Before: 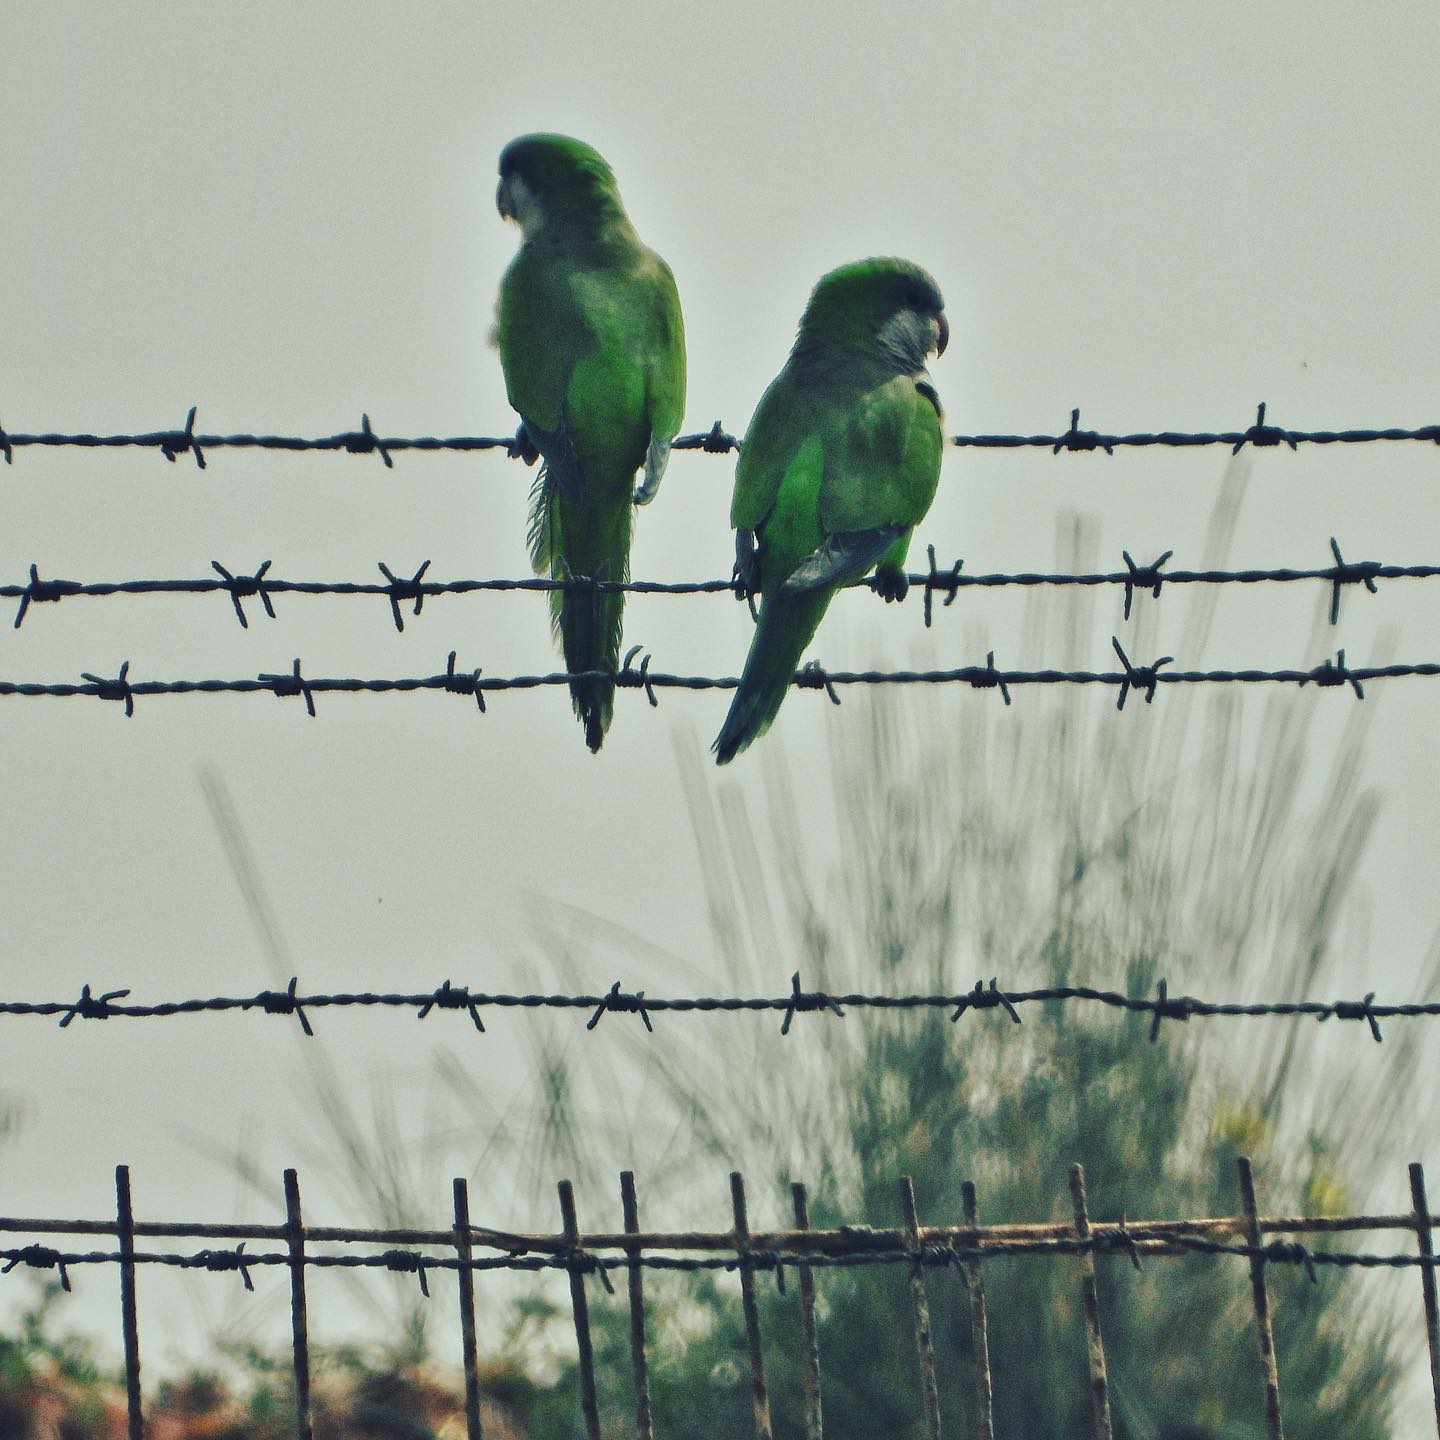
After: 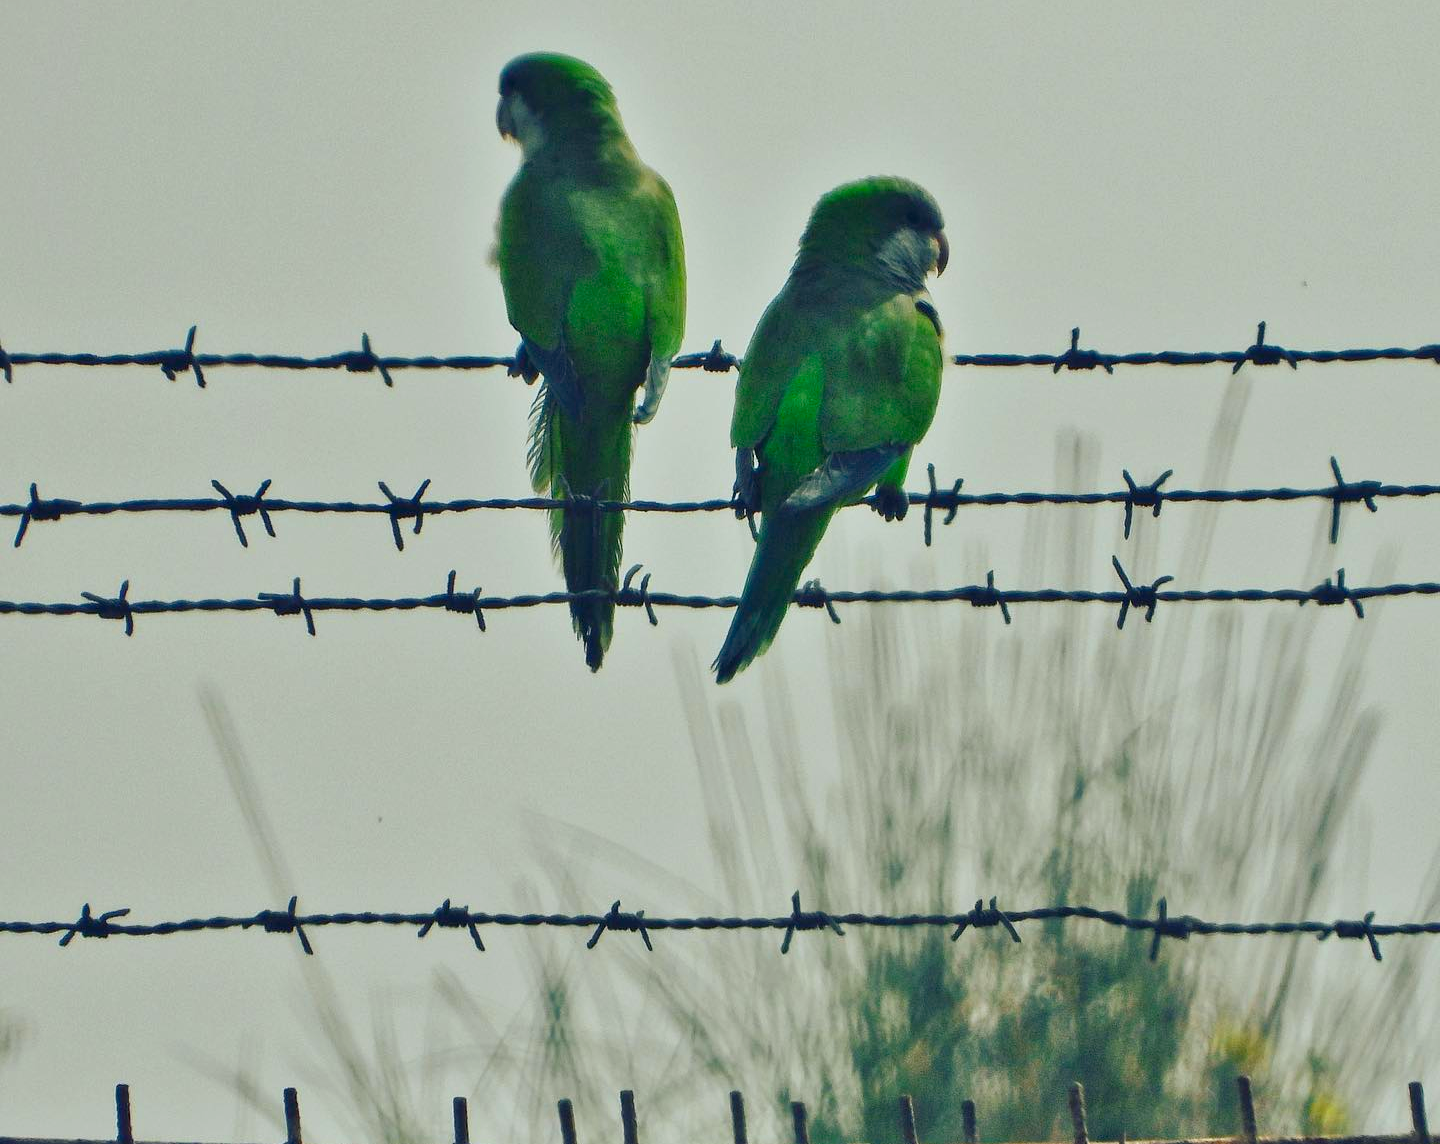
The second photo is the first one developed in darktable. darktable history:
crop and rotate: top 5.656%, bottom 14.837%
exposure: black level correction 0.002, exposure 0.149 EV, compensate highlight preservation false
tone equalizer: -8 EV 0.269 EV, -7 EV 0.421 EV, -6 EV 0.427 EV, -5 EV 0.244 EV, -3 EV -0.284 EV, -2 EV -0.387 EV, -1 EV -0.419 EV, +0 EV -0.224 EV, edges refinement/feathering 500, mask exposure compensation -1.57 EV, preserve details no
contrast brightness saturation: contrast 0.16, saturation 0.321
